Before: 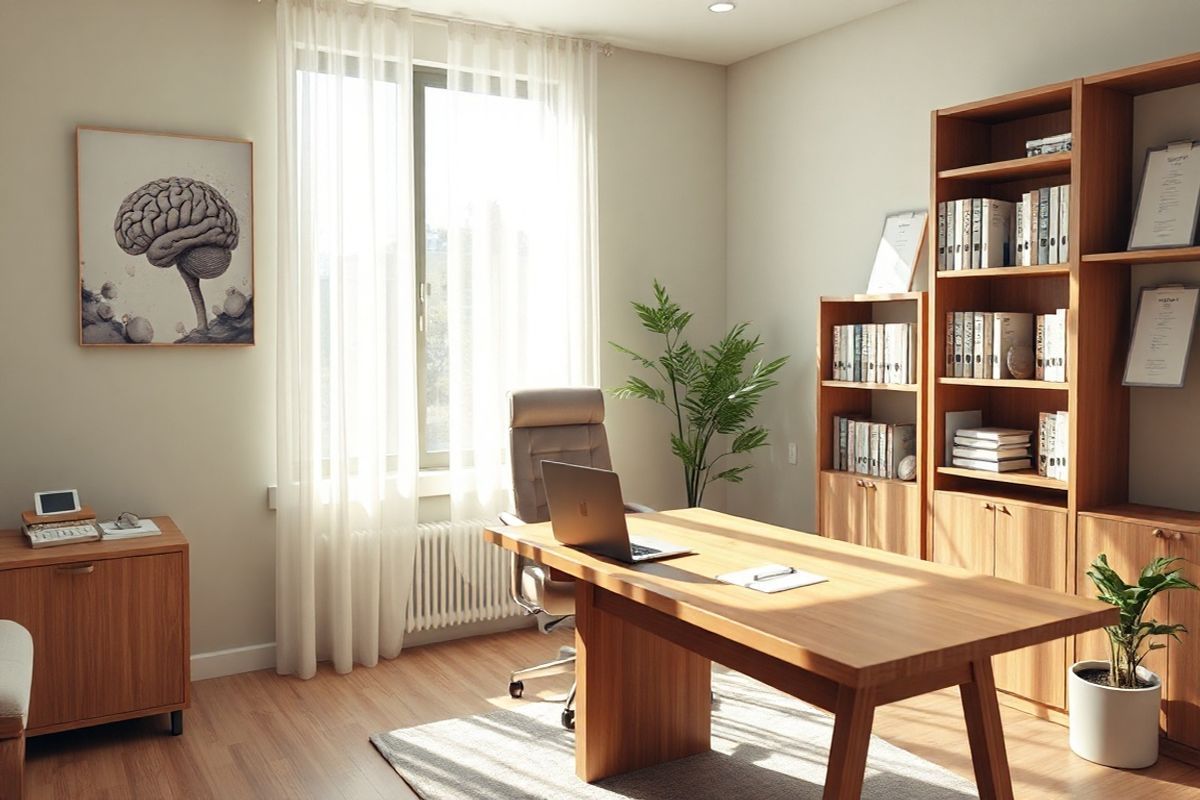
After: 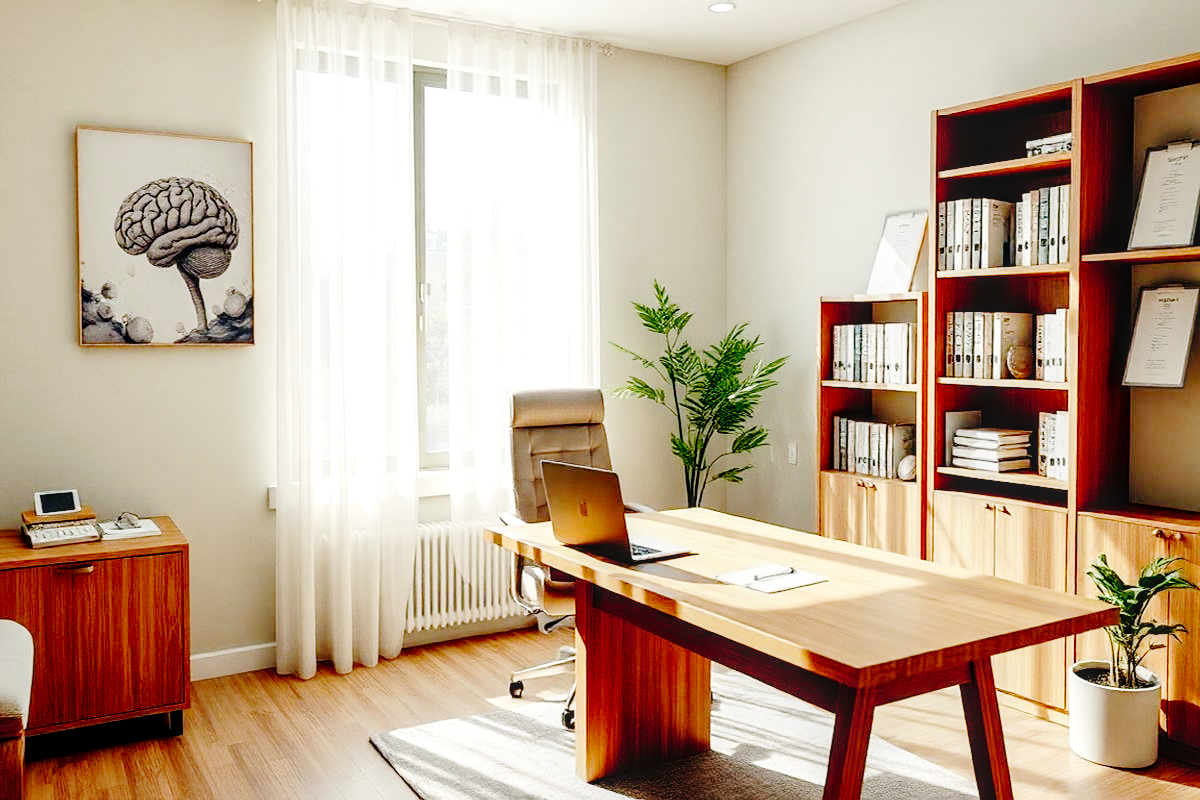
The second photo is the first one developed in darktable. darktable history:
sharpen: radius 1.29, amount 0.293, threshold 0
local contrast: on, module defaults
color balance rgb: shadows lift › chroma 2.042%, shadows lift › hue 136.88°, perceptual saturation grading › global saturation 0.557%, global vibrance 9.234%
base curve: curves: ch0 [(0, 0) (0.036, 0.01) (0.123, 0.254) (0.258, 0.504) (0.507, 0.748) (1, 1)], preserve colors none
